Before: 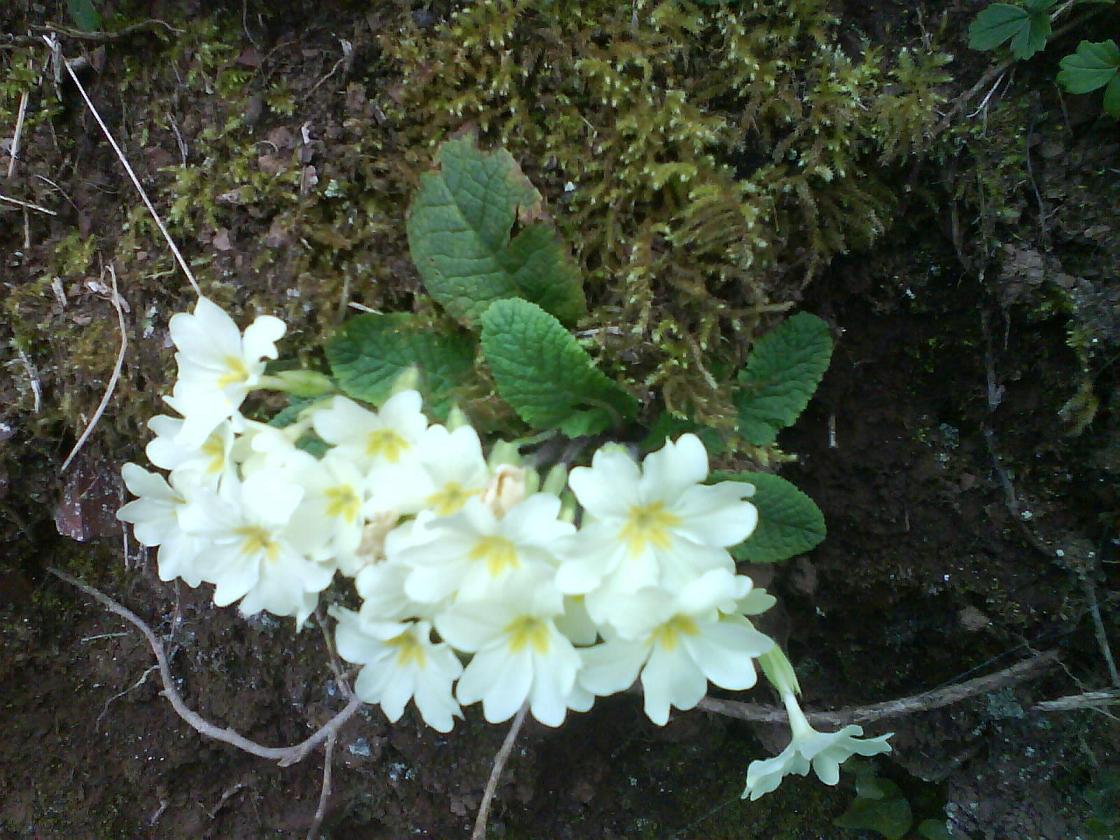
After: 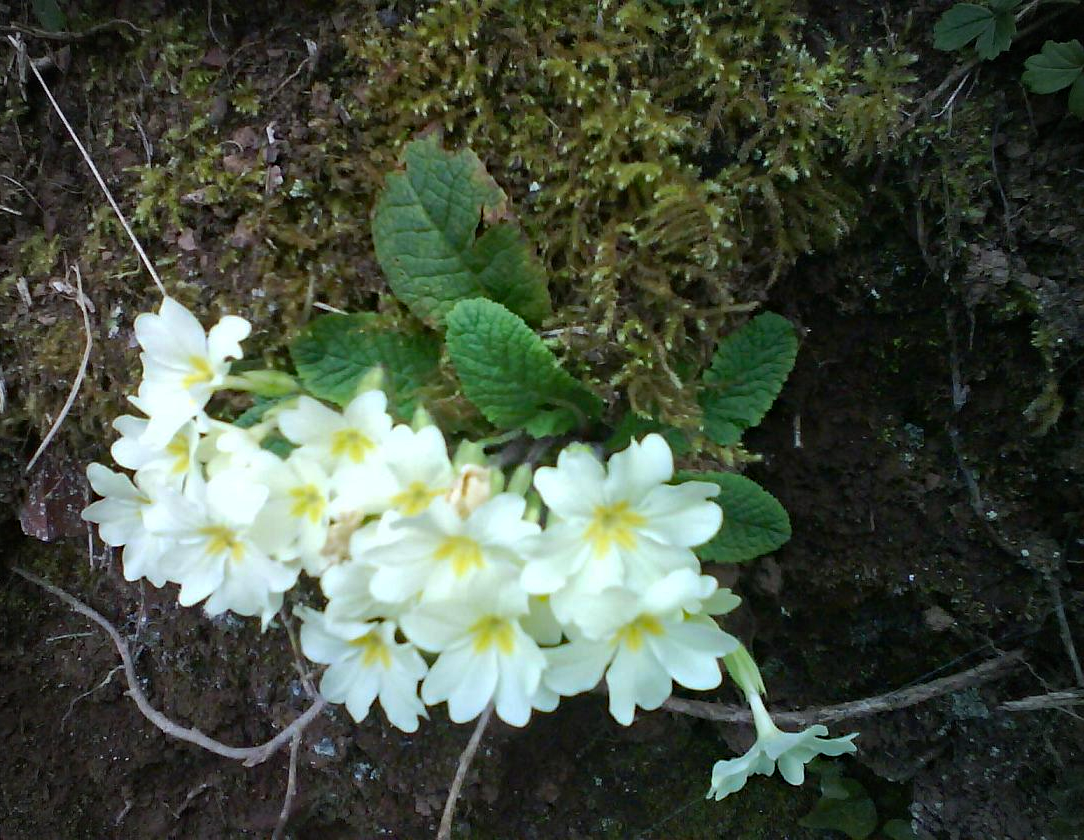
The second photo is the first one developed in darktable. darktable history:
vignetting: on, module defaults
haze removal: strength 0.289, distance 0.253, compatibility mode true, adaptive false
crop and rotate: left 3.209%
